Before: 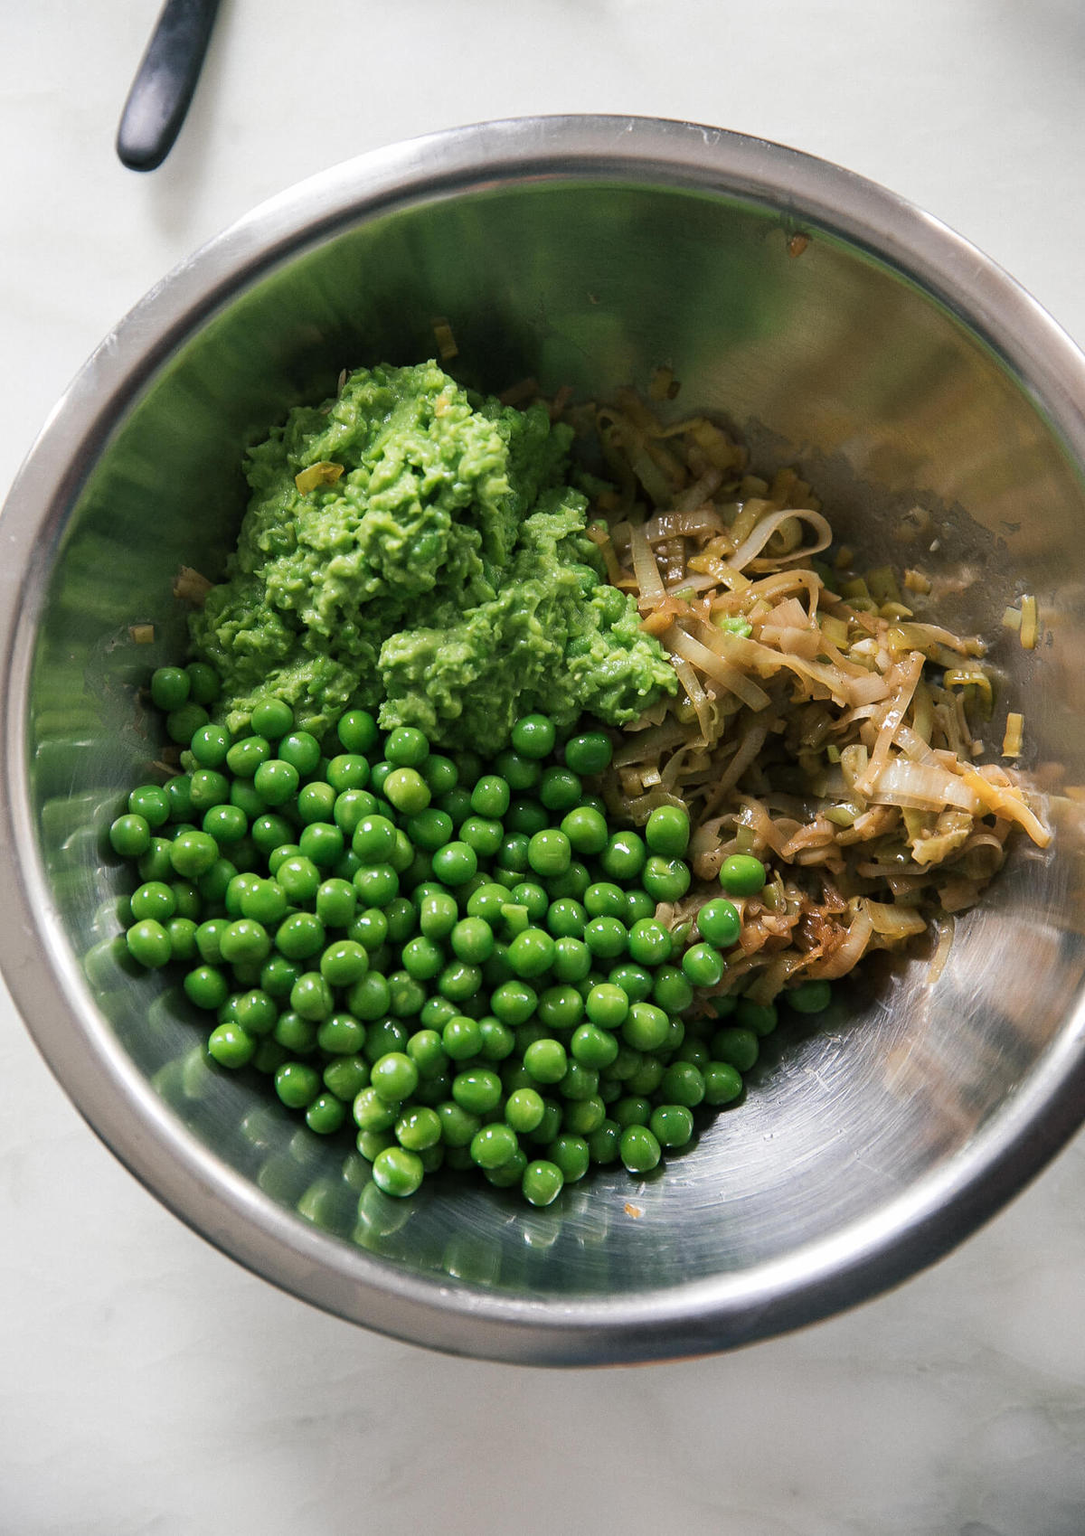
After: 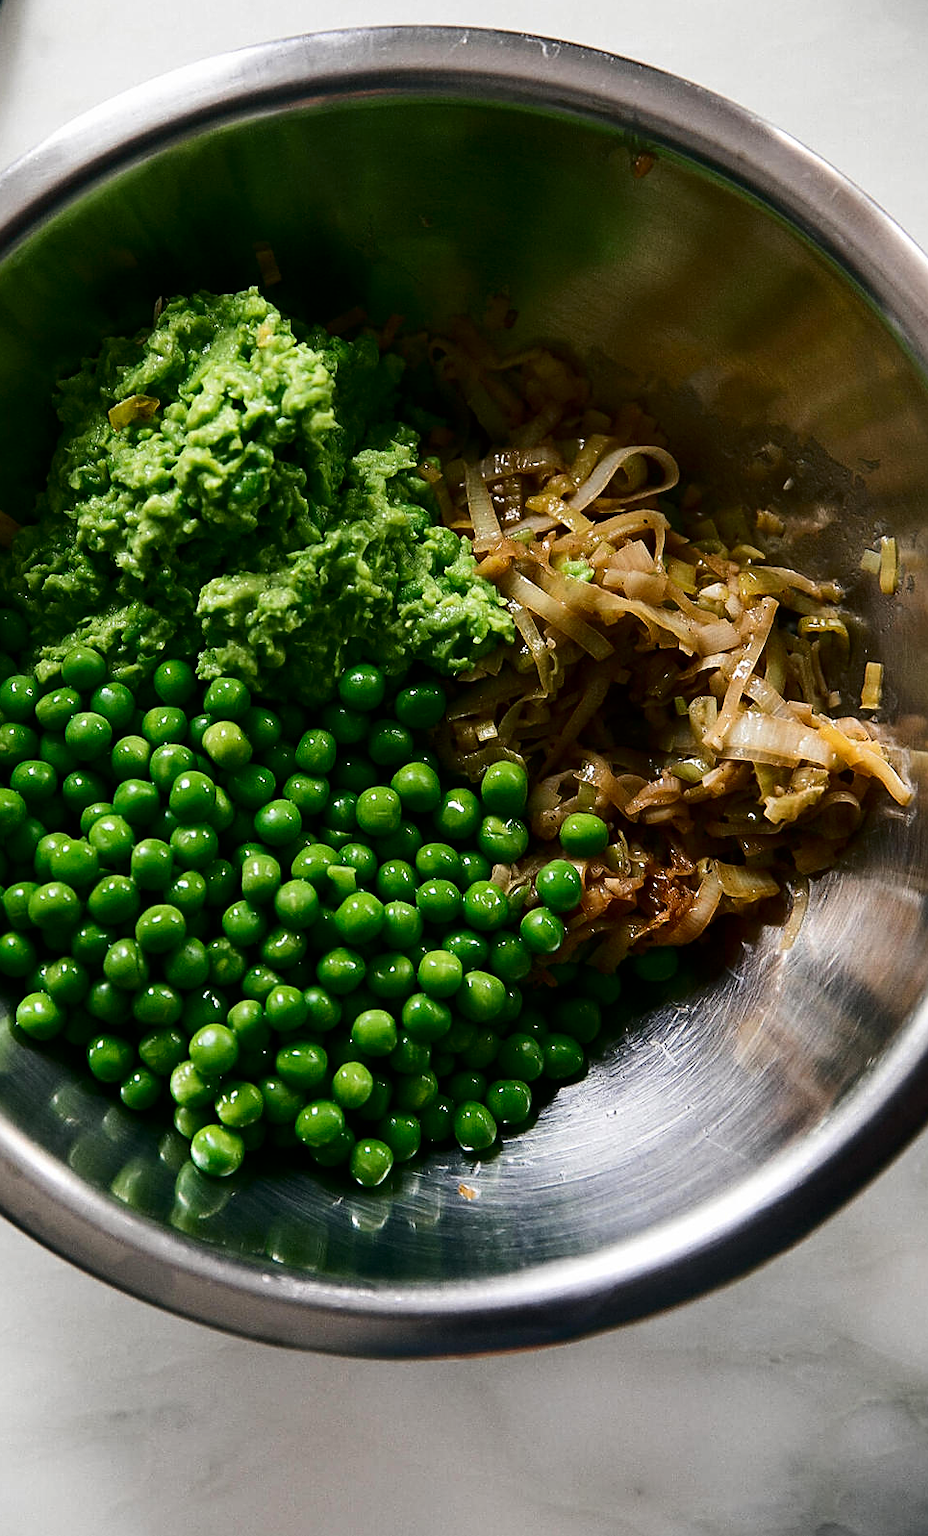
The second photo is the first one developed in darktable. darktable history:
contrast brightness saturation: contrast 0.19, brightness -0.242, saturation 0.113
sharpen: on, module defaults
crop and rotate: left 17.875%, top 5.977%, right 1.678%
